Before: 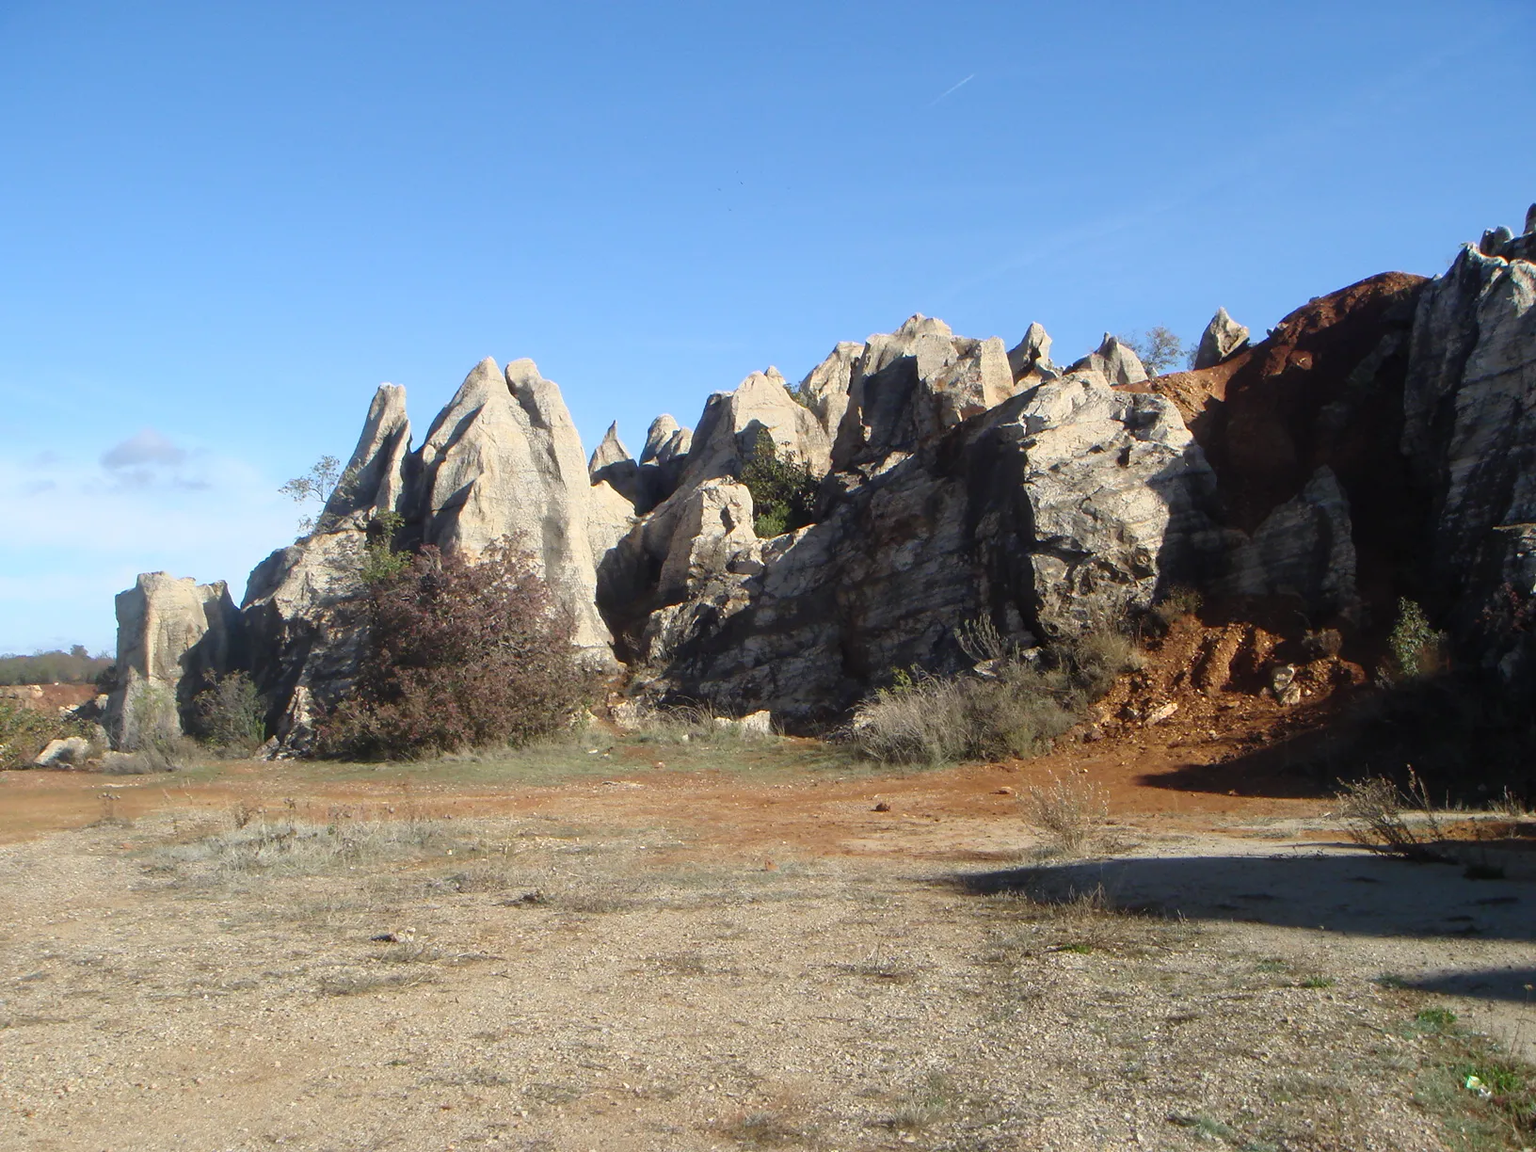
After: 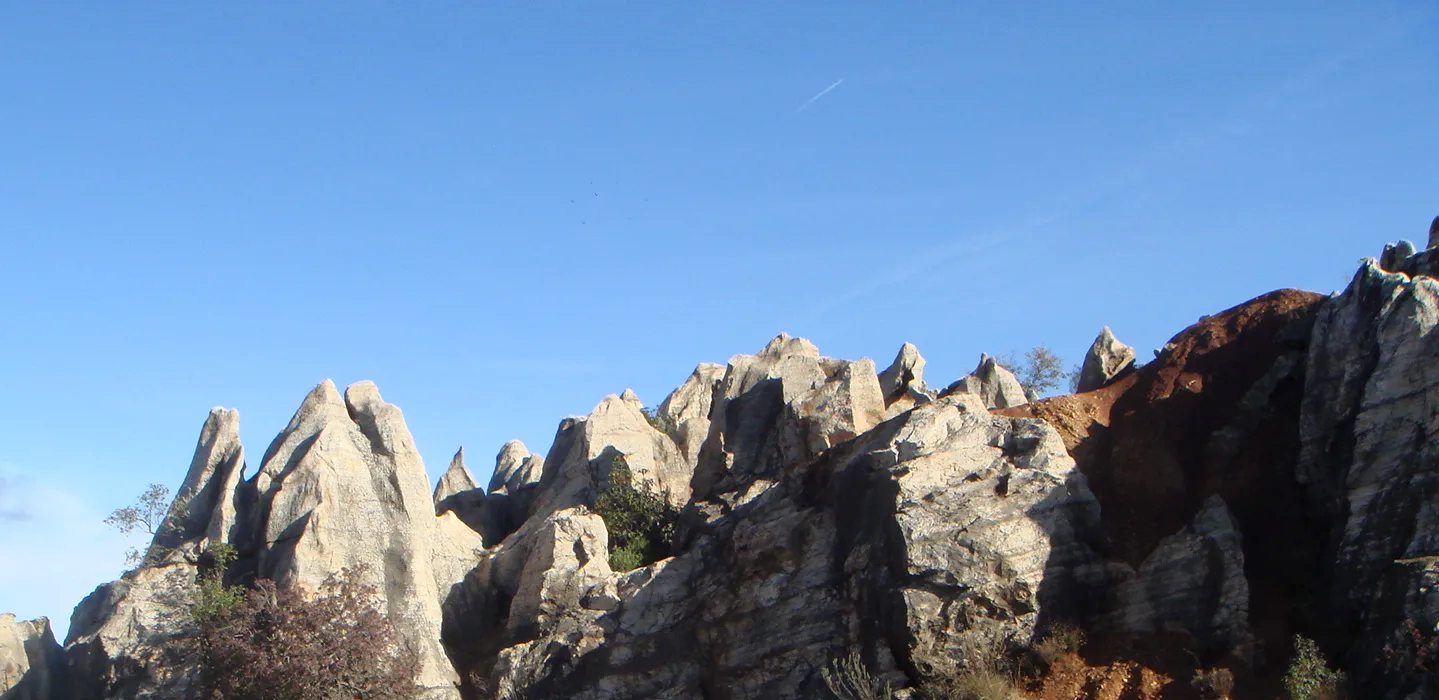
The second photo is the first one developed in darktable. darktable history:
local contrast: mode bilateral grid, contrast 20, coarseness 50, detail 120%, midtone range 0.2
crop and rotate: left 11.812%, bottom 42.776%
